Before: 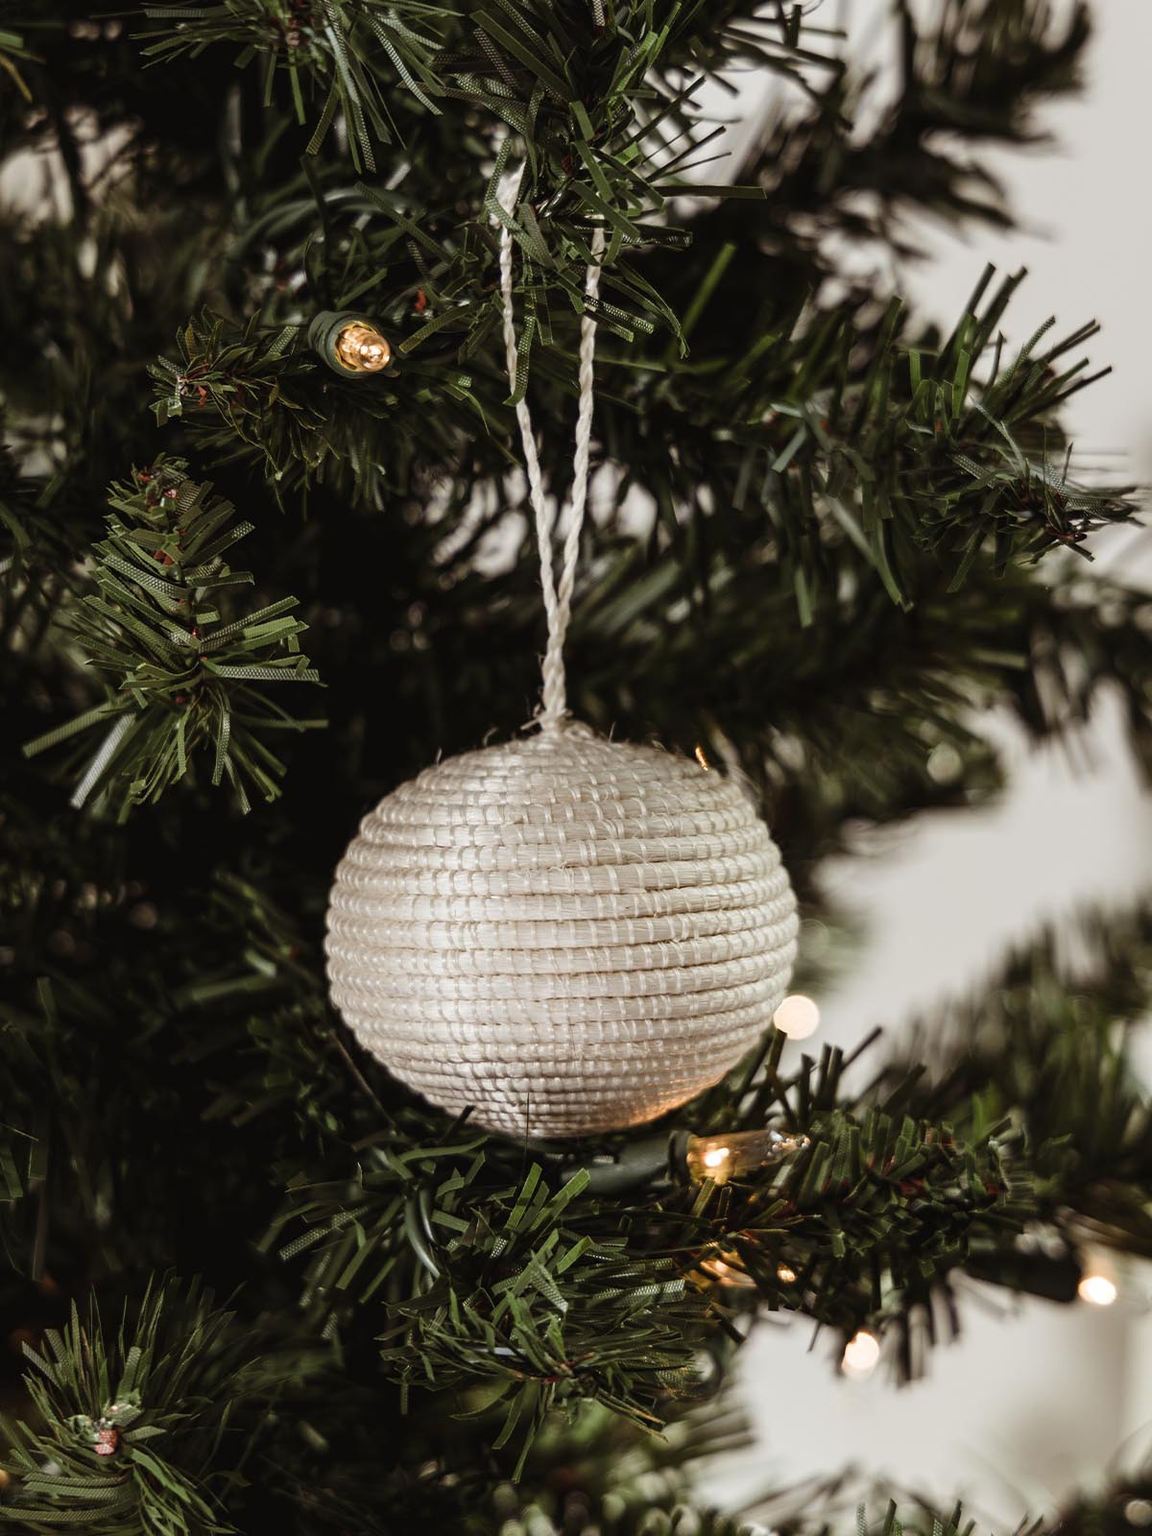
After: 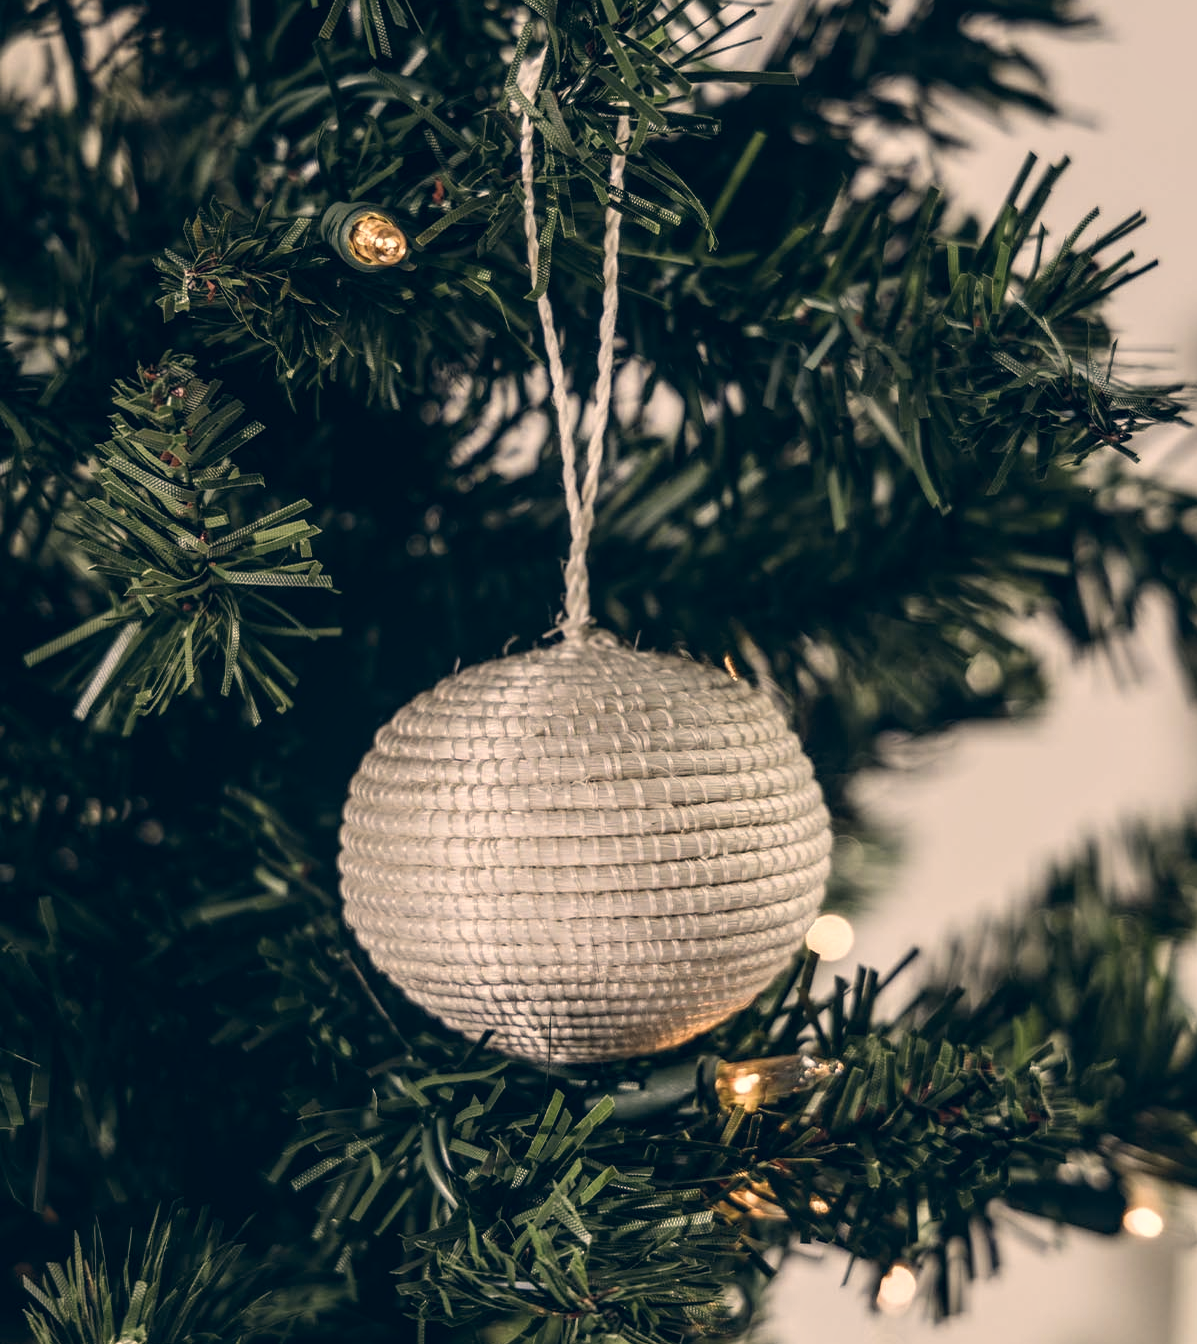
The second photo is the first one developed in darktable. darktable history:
color correction: highlights a* 10.32, highlights b* 14.66, shadows a* -9.59, shadows b* -15.02
local contrast: detail 130%
crop: top 7.625%, bottom 8.027%
contrast brightness saturation: saturation -0.1
